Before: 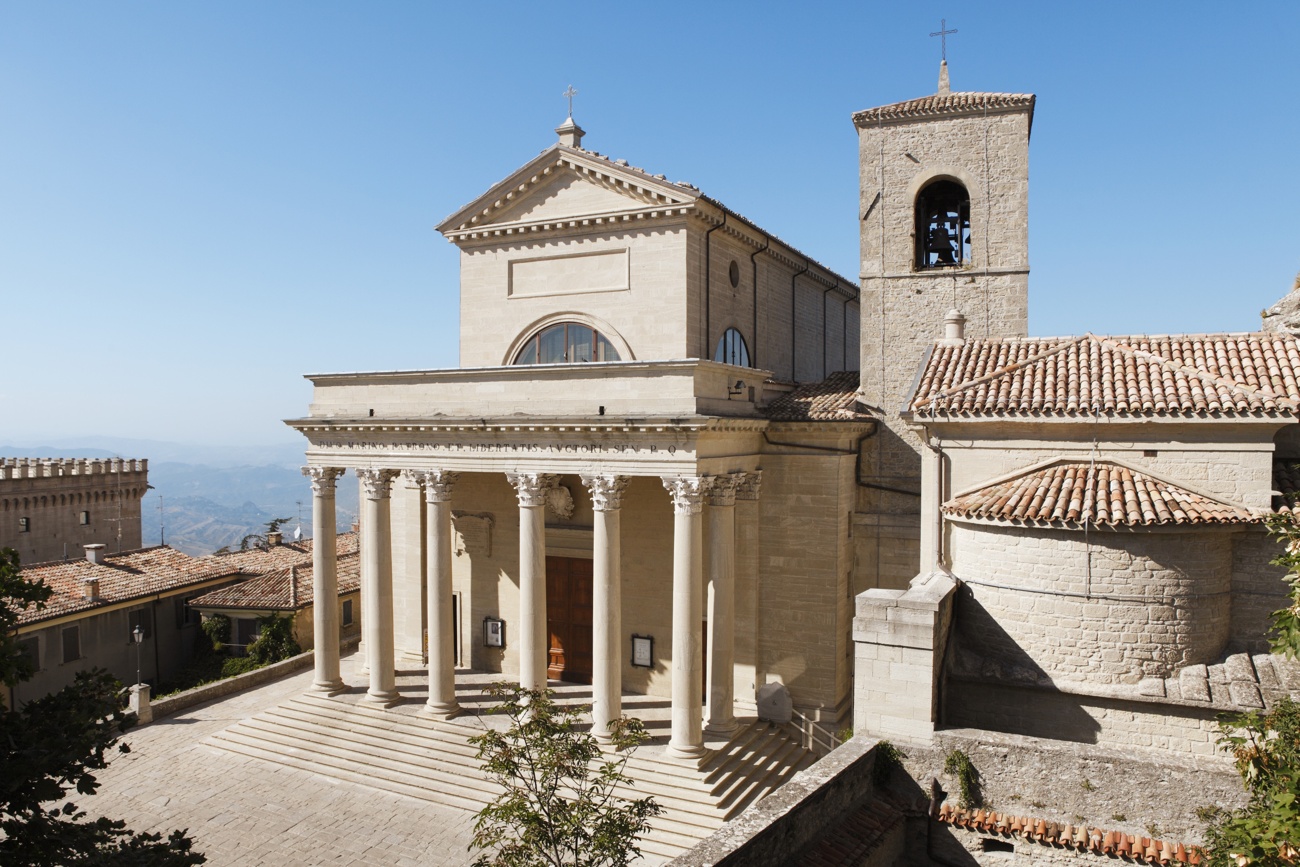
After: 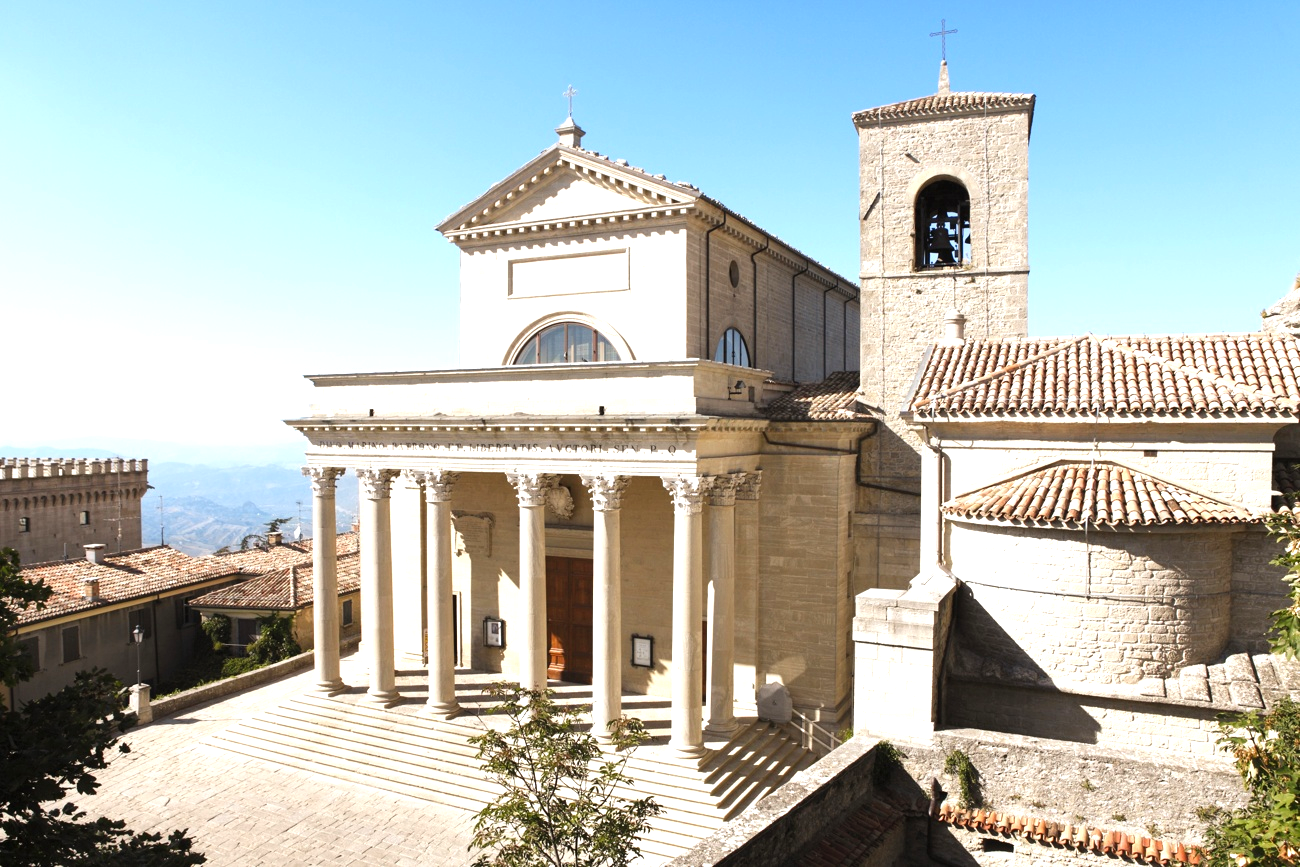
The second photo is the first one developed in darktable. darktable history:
levels: levels [0, 0.394, 0.787]
